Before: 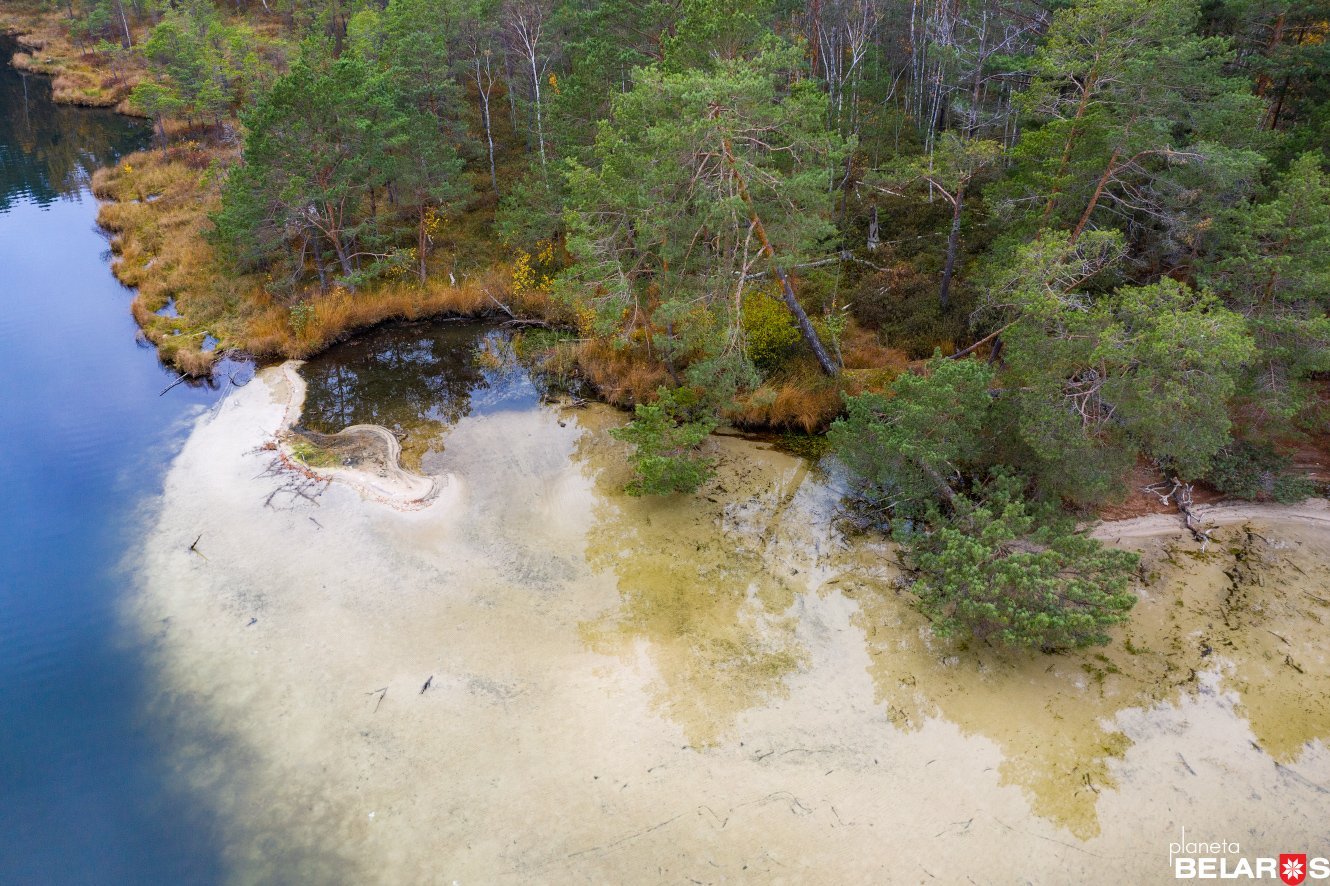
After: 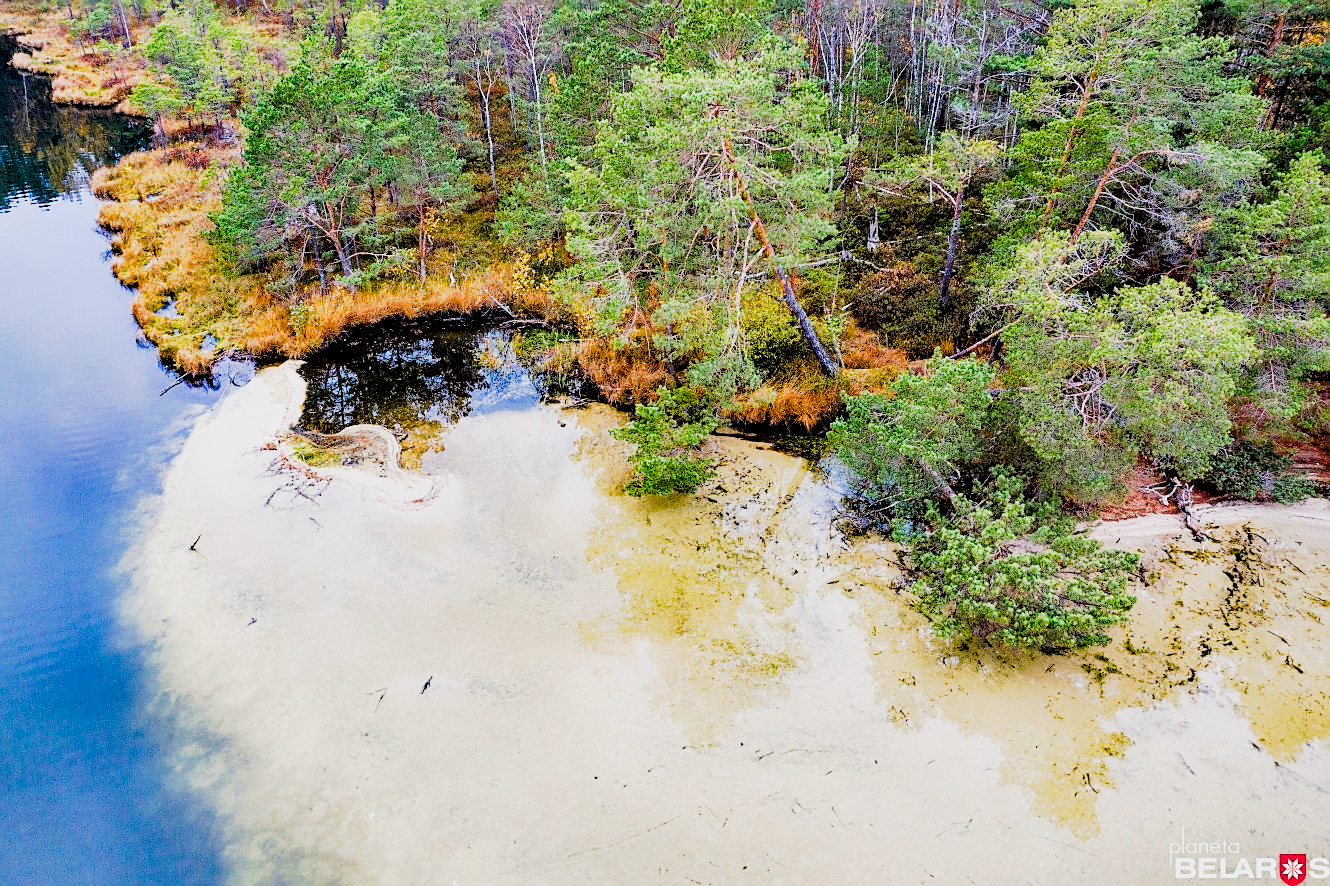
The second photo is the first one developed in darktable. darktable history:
sharpen: on, module defaults
contrast equalizer: y [[0.627 ×6], [0.563 ×6], [0 ×6], [0 ×6], [0 ×6]]
filmic rgb: black relative exposure -7.99 EV, white relative exposure 8.03 EV, target black luminance 0%, hardness 2.42, latitude 76.52%, contrast 0.573, shadows ↔ highlights balance 0.009%
tone curve: curves: ch0 [(0, 0) (0.003, 0.003) (0.011, 0.013) (0.025, 0.029) (0.044, 0.052) (0.069, 0.081) (0.1, 0.116) (0.136, 0.158) (0.177, 0.207) (0.224, 0.268) (0.277, 0.373) (0.335, 0.465) (0.399, 0.565) (0.468, 0.674) (0.543, 0.79) (0.623, 0.853) (0.709, 0.918) (0.801, 0.956) (0.898, 0.977) (1, 1)], preserve colors none
color balance rgb: perceptual saturation grading › global saturation 0.892%, perceptual saturation grading › highlights -25.135%, perceptual saturation grading › shadows 29.348%, global vibrance 20%
